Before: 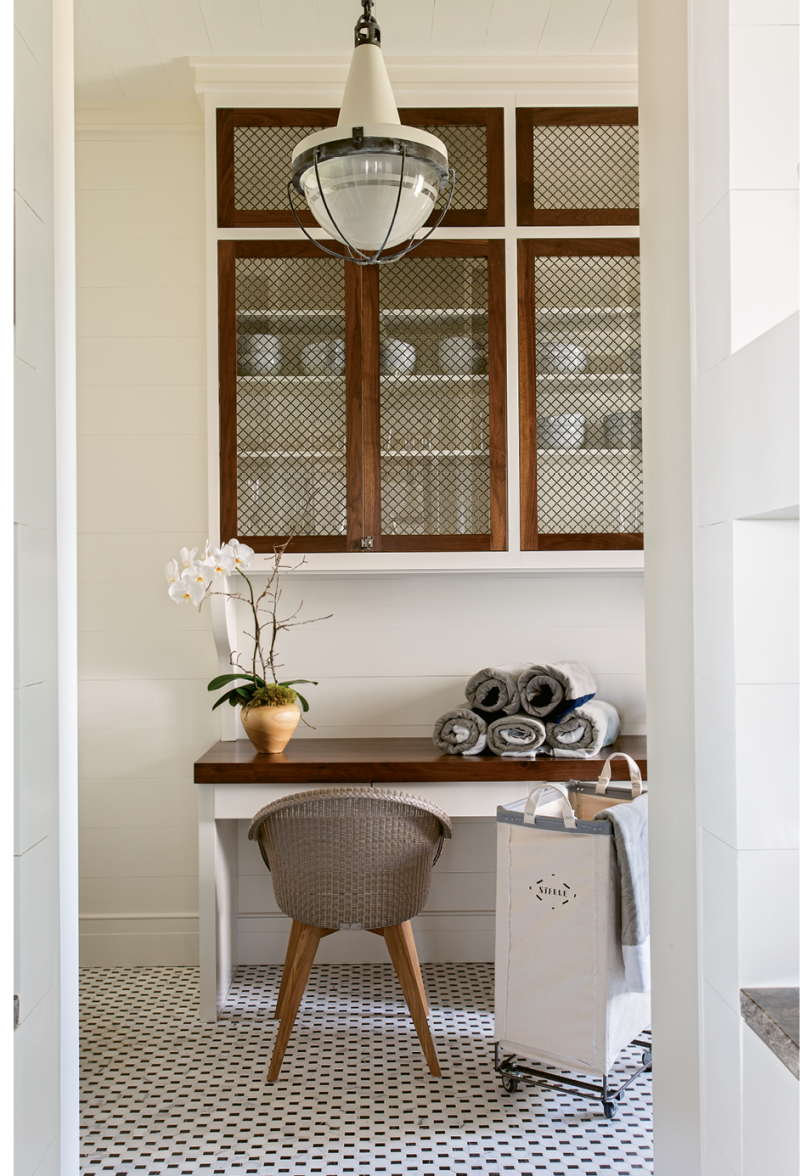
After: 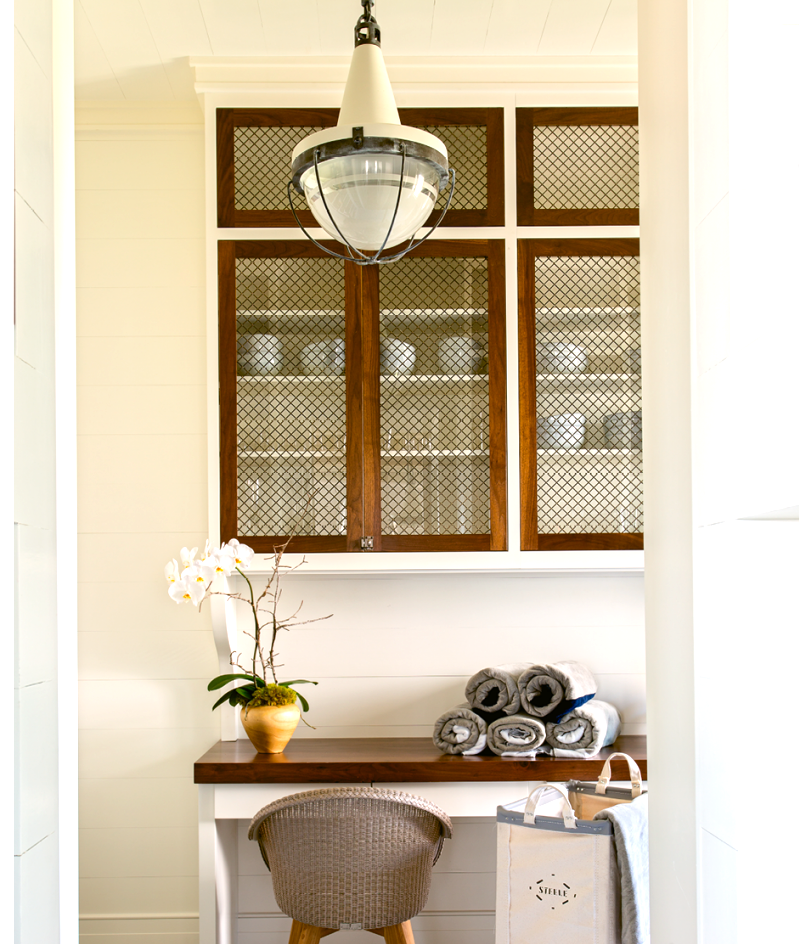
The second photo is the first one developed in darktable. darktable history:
exposure: exposure 0.574 EV, compensate highlight preservation false
crop: bottom 19.644%
color balance rgb: perceptual saturation grading › global saturation 25%, global vibrance 20%
